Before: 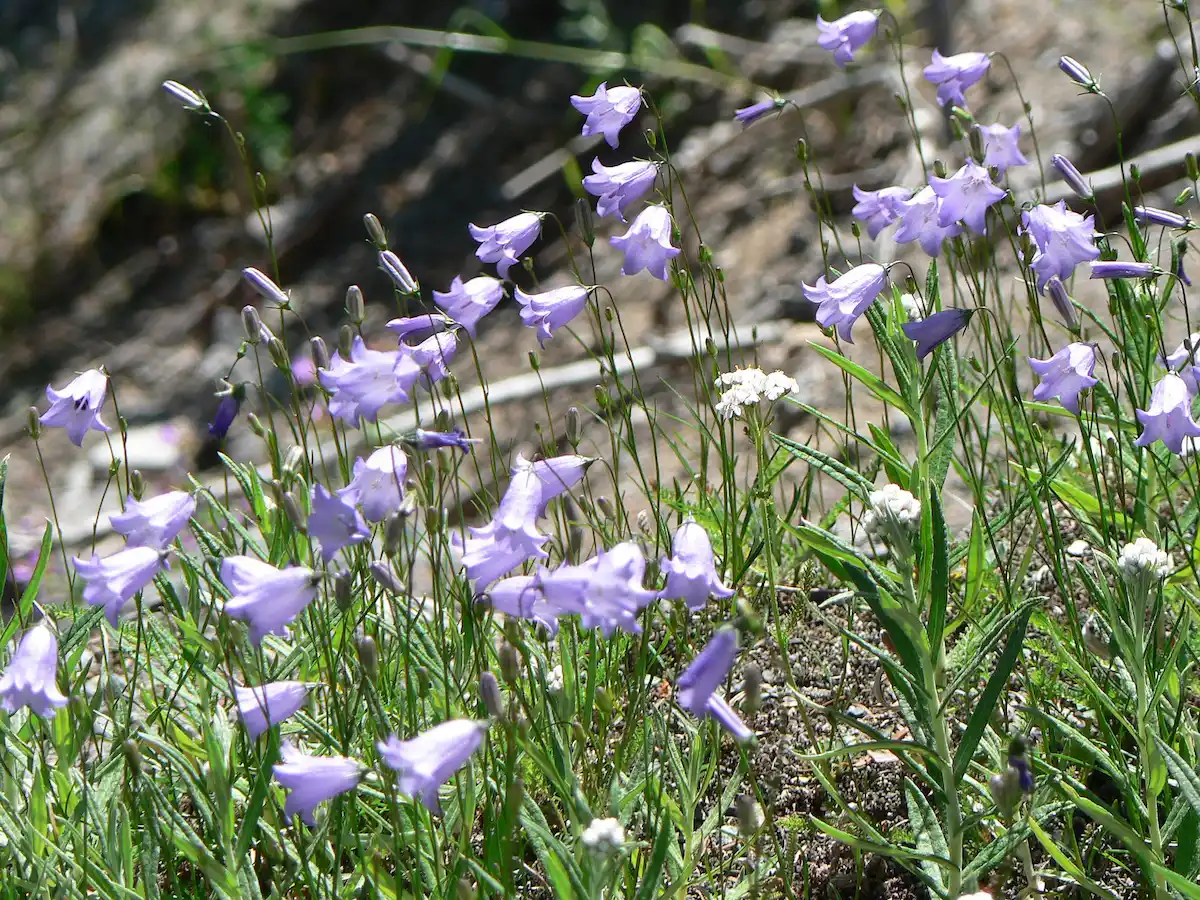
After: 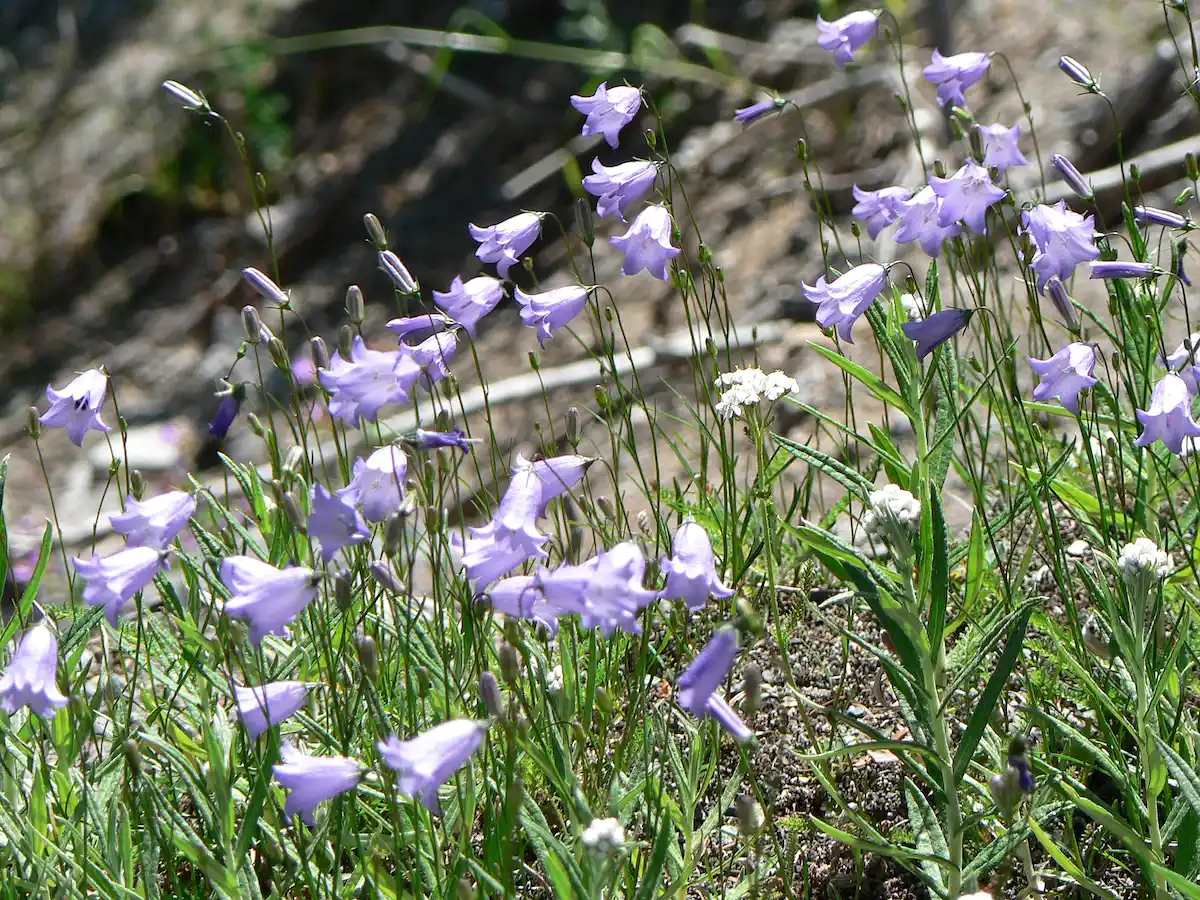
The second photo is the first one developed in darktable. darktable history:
contrast equalizer: octaves 7, y [[0.5, 0.502, 0.506, 0.511, 0.52, 0.537], [0.5 ×6], [0.505, 0.509, 0.518, 0.534, 0.553, 0.561], [0 ×6], [0 ×6]]
